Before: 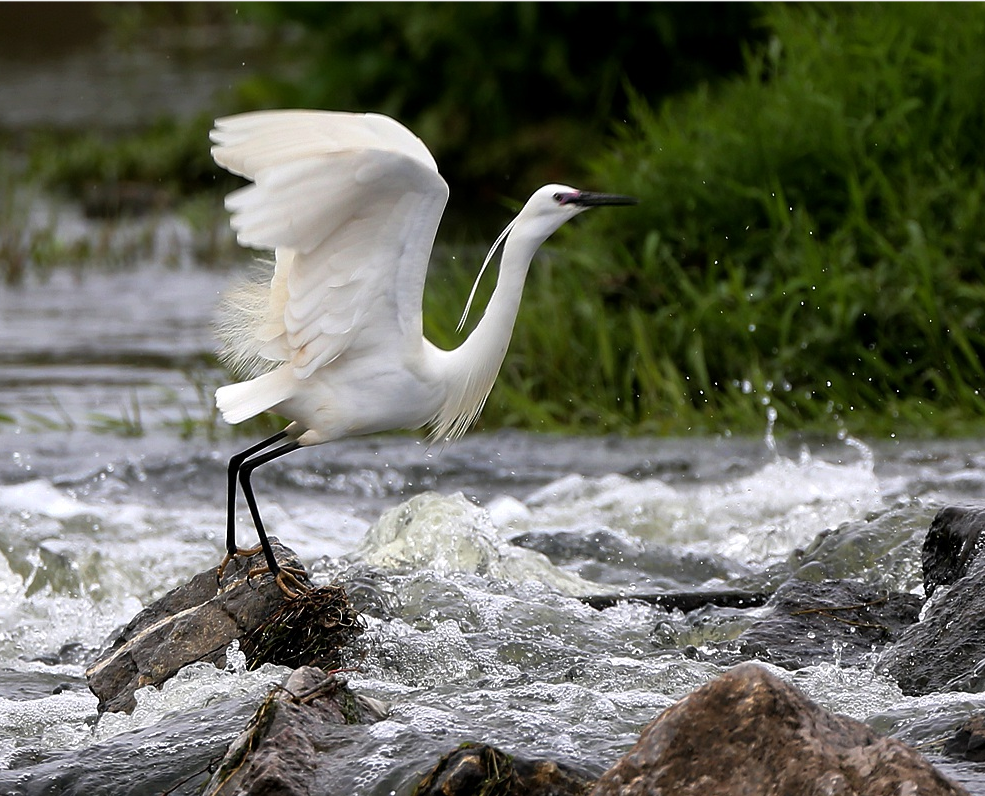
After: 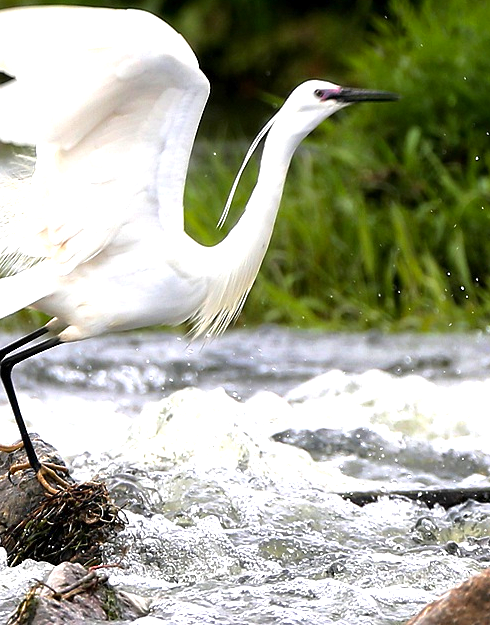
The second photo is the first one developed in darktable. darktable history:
exposure: exposure 1.201 EV, compensate exposure bias true, compensate highlight preservation false
color balance rgb: perceptual saturation grading › global saturation 0.889%, global vibrance 20%
crop and rotate: angle 0.014°, left 24.332%, top 13.158%, right 25.85%, bottom 8.229%
